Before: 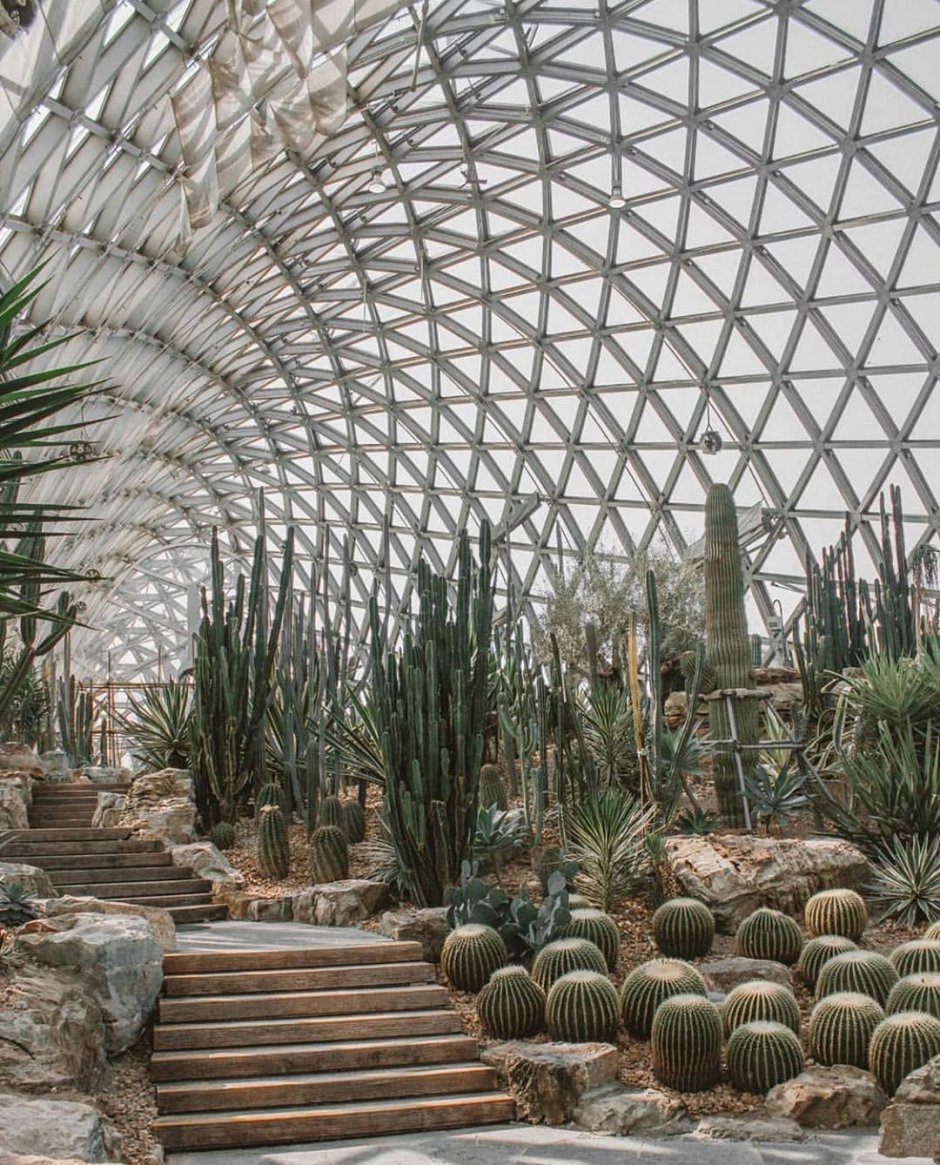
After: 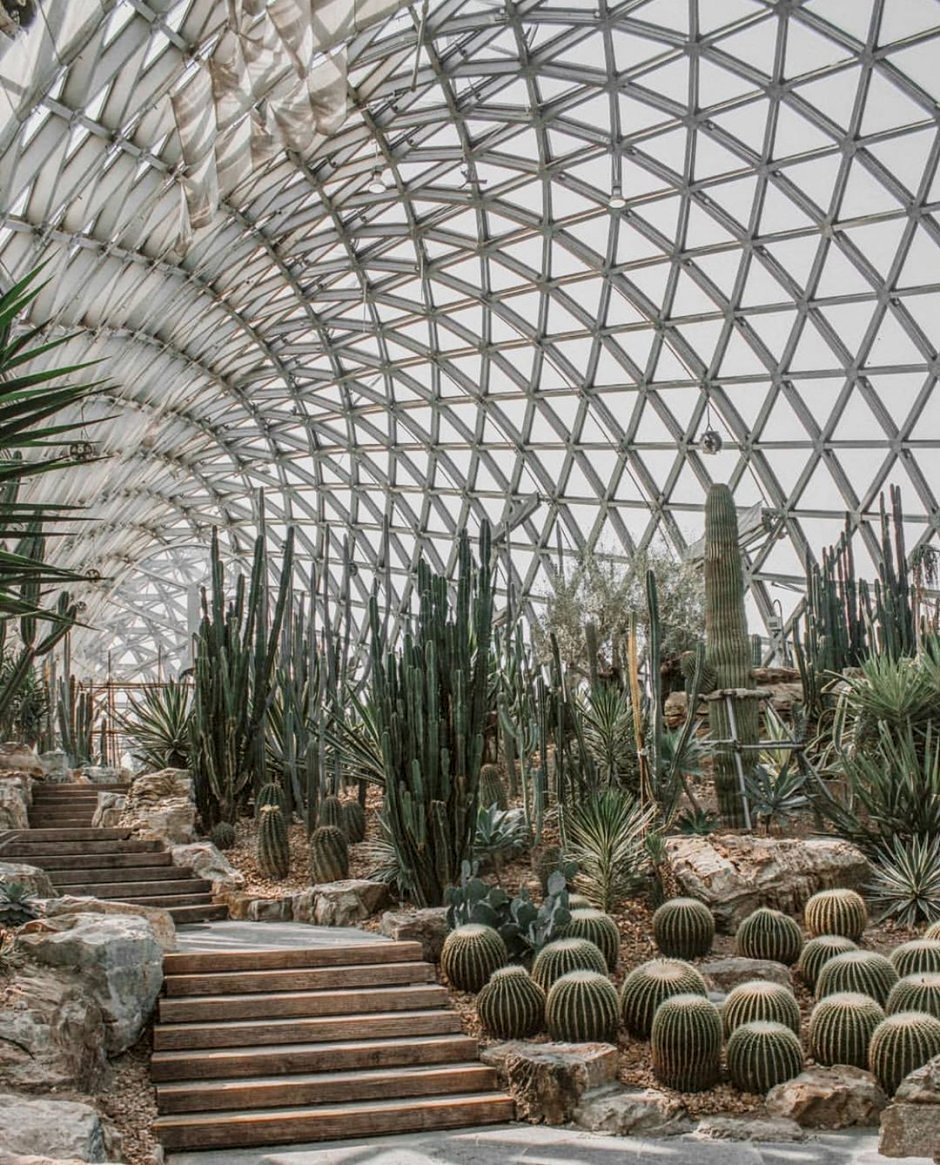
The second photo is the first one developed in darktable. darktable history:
sigmoid: contrast 1.22, skew 0.65
local contrast: detail 130%
